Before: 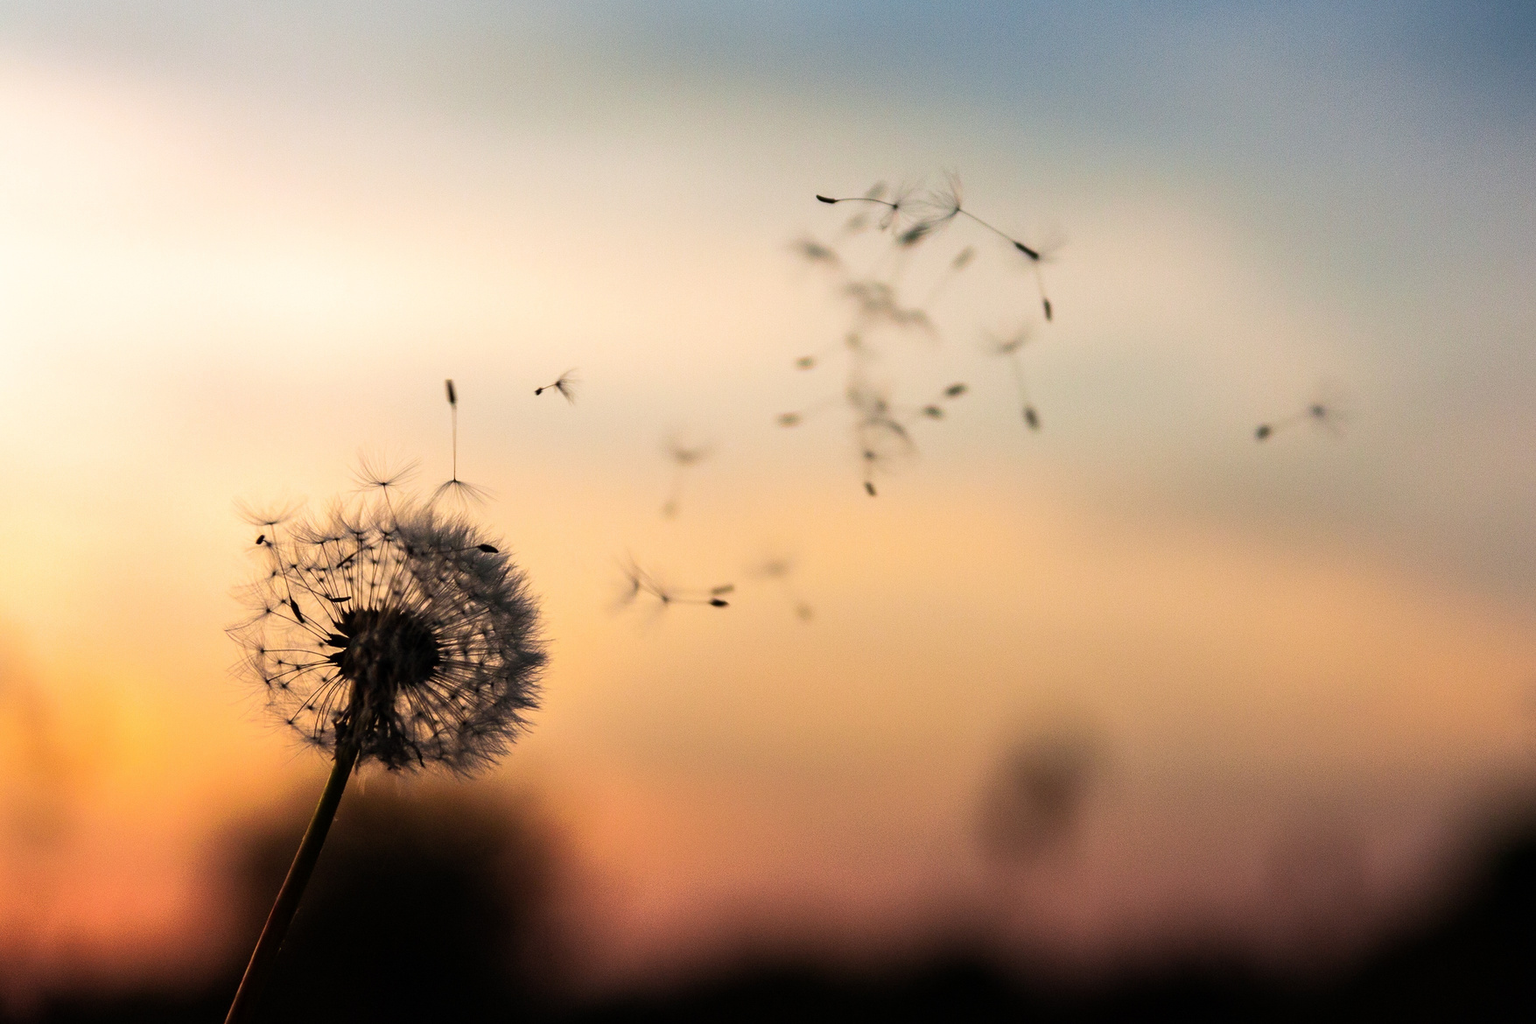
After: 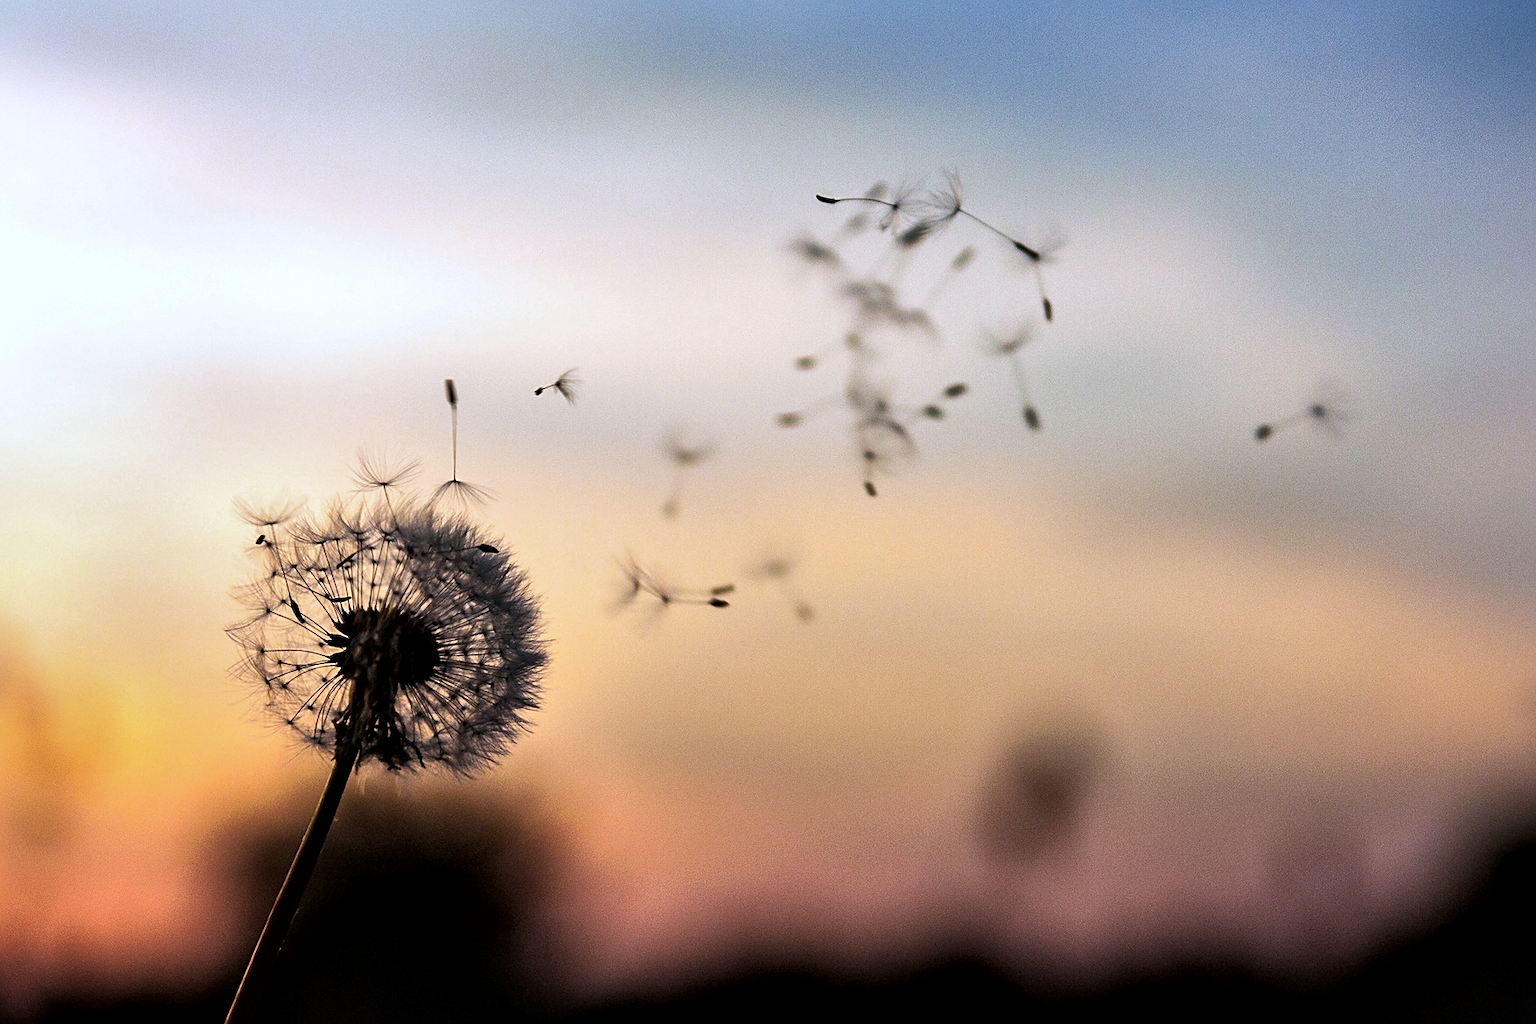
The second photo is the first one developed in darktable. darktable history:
local contrast: mode bilateral grid, contrast 25, coarseness 60, detail 151%, midtone range 0.2
shadows and highlights: shadows 37.27, highlights -28.18, soften with gaussian
sharpen: on, module defaults
white balance: red 0.948, green 1.02, blue 1.176
